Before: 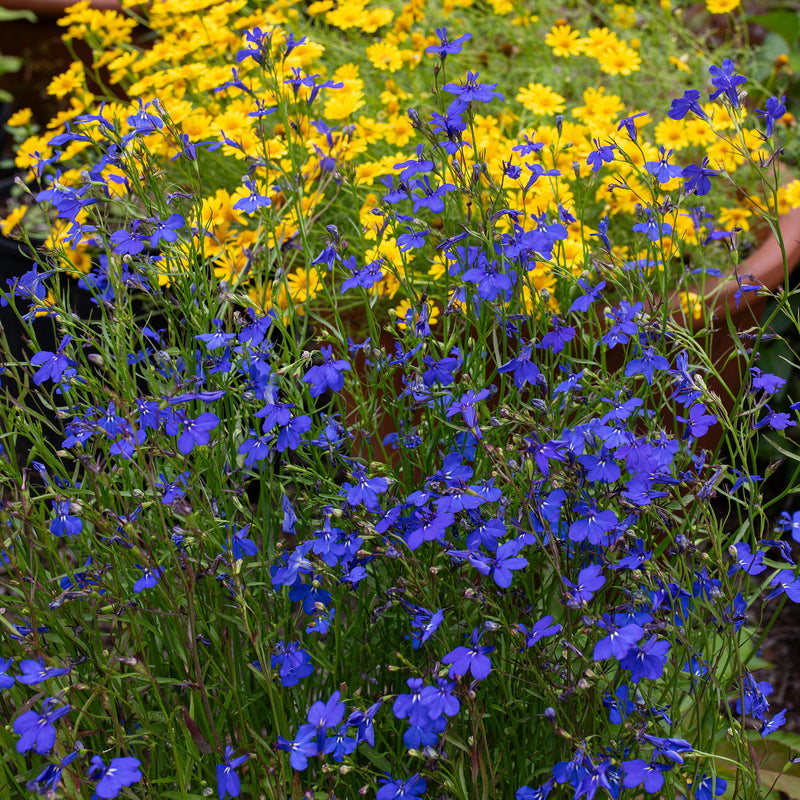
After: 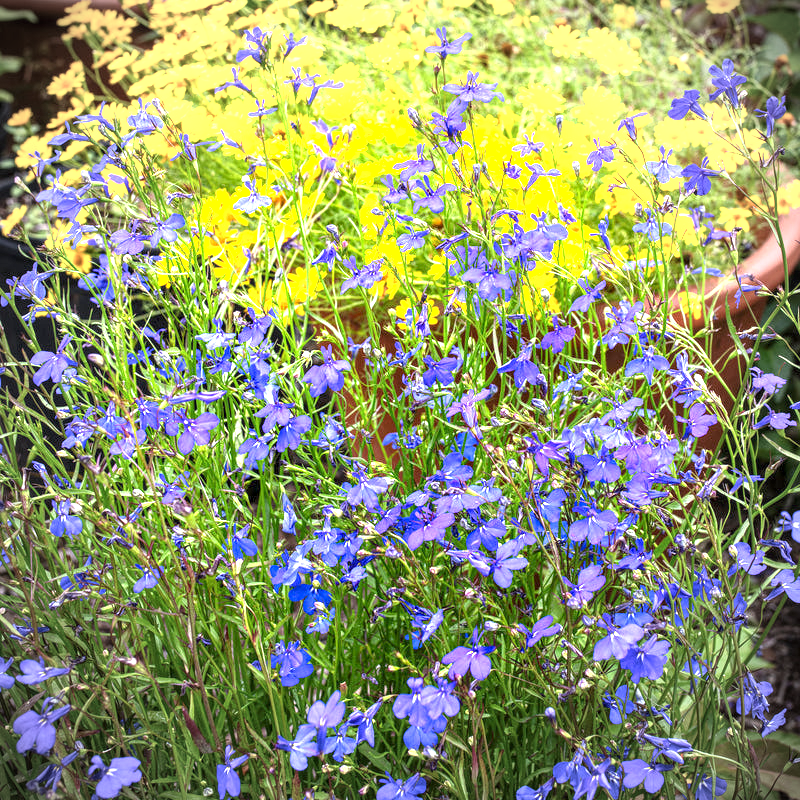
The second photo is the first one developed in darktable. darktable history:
exposure: exposure 2.207 EV, compensate highlight preservation false
local contrast: detail 130%
vignetting: fall-off start 67.5%, fall-off radius 67.23%, brightness -0.813, automatic ratio true
